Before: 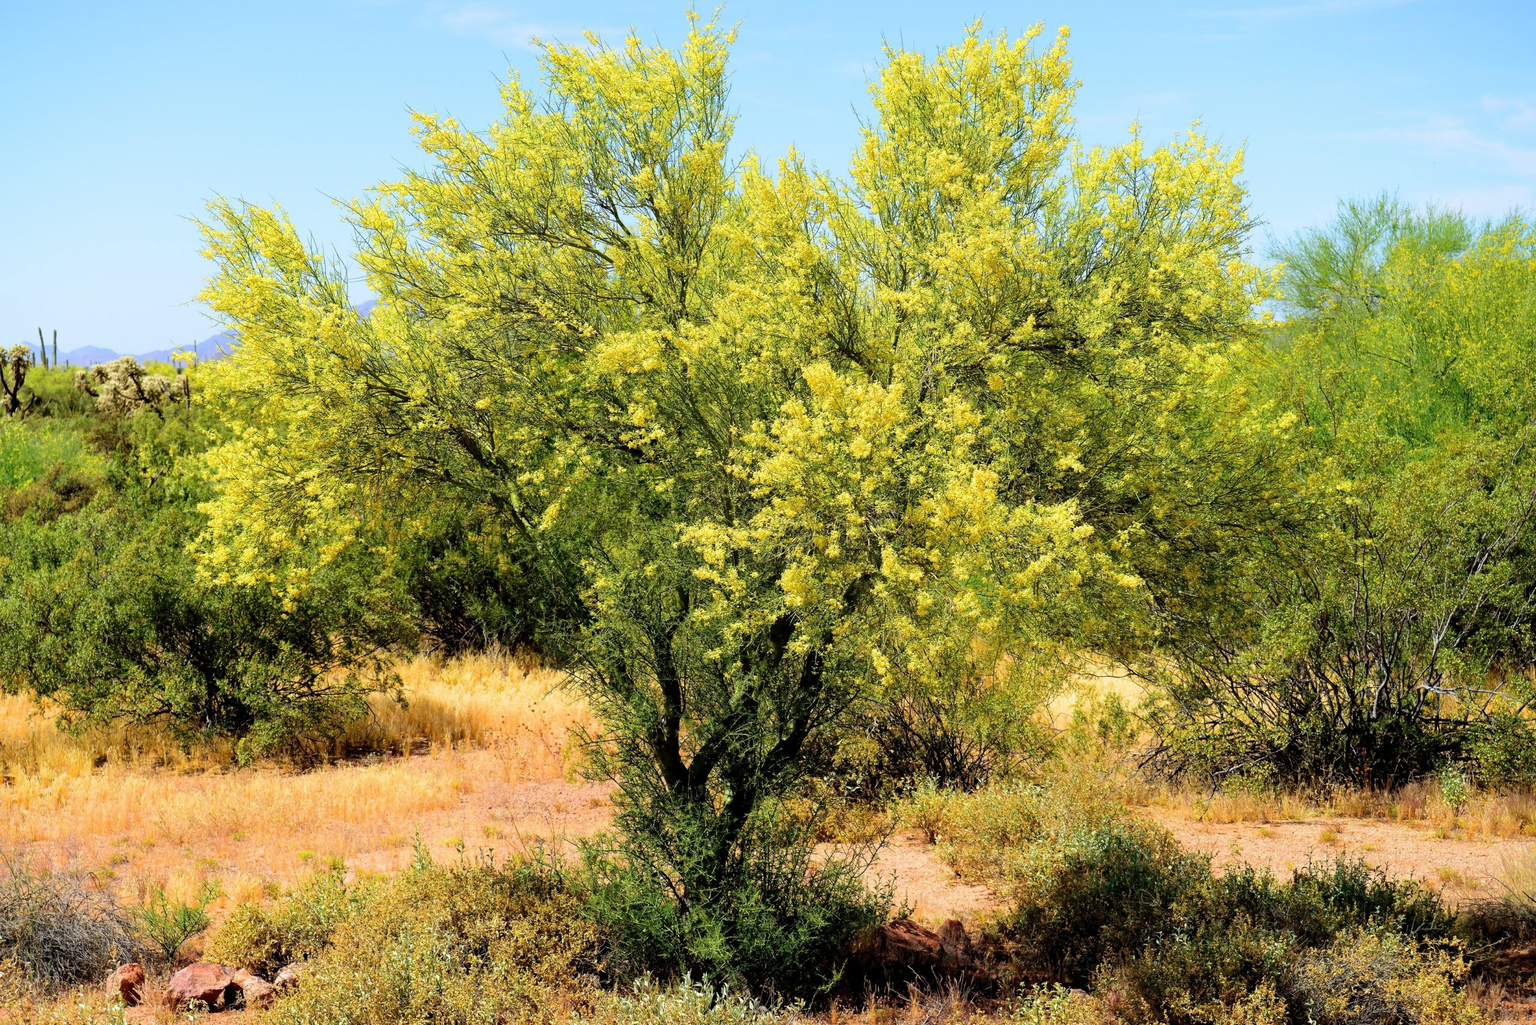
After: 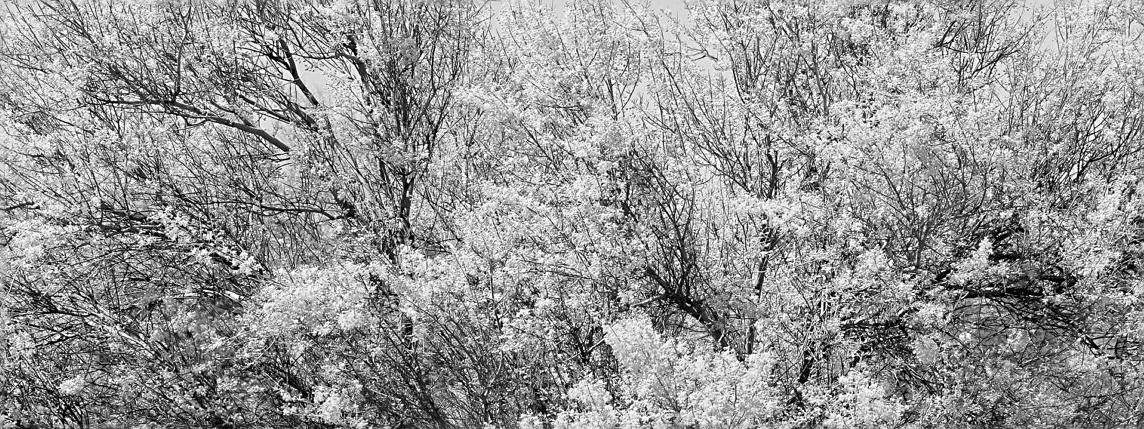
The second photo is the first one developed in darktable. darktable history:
crop: left 28.64%, top 16.832%, right 26.637%, bottom 58.055%
sharpen: on, module defaults
monochrome: a -92.57, b 58.91
